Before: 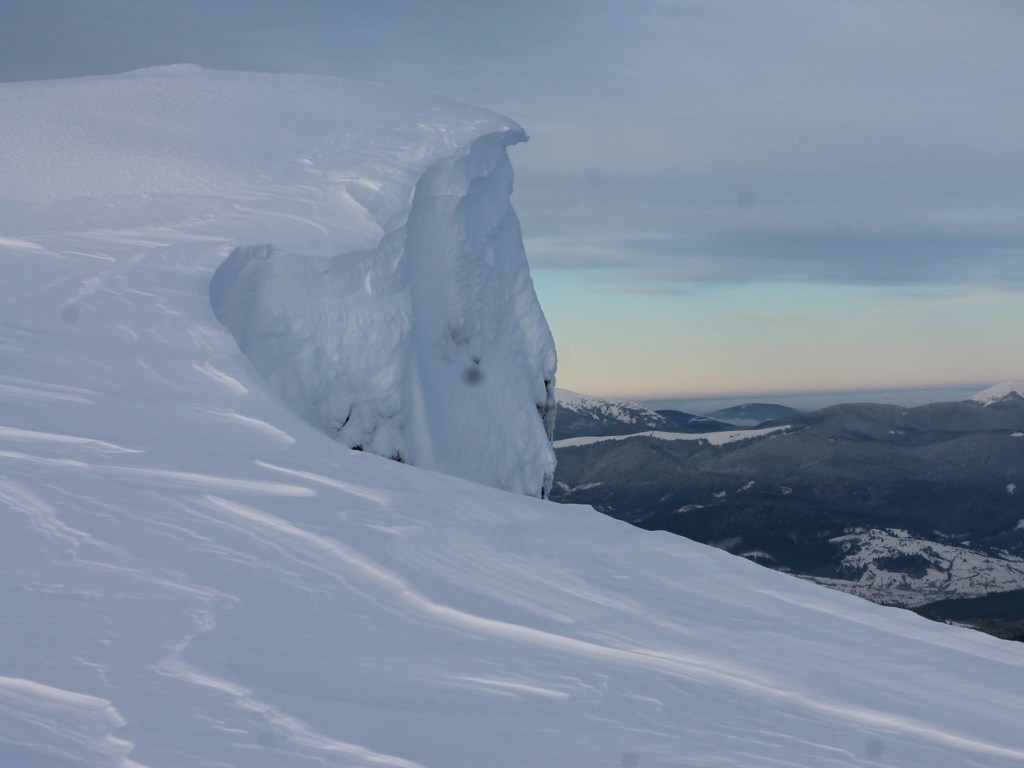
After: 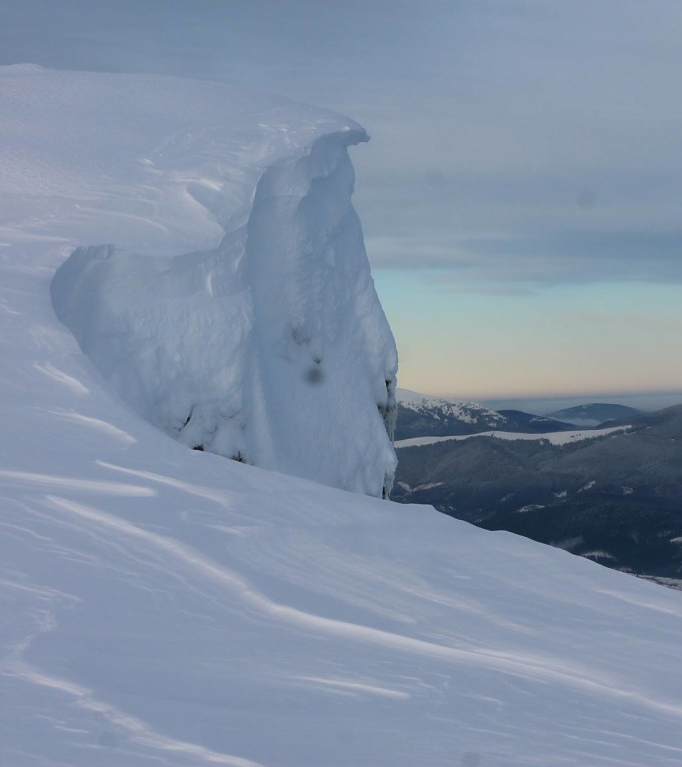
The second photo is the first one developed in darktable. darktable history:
crop and rotate: left 15.546%, right 17.787%
contrast equalizer: octaves 7, y [[0.502, 0.505, 0.512, 0.529, 0.564, 0.588], [0.5 ×6], [0.502, 0.505, 0.512, 0.529, 0.564, 0.588], [0, 0.001, 0.001, 0.004, 0.008, 0.011], [0, 0.001, 0.001, 0.004, 0.008, 0.011]], mix -1
sharpen: radius 1.272, amount 0.305, threshold 0
